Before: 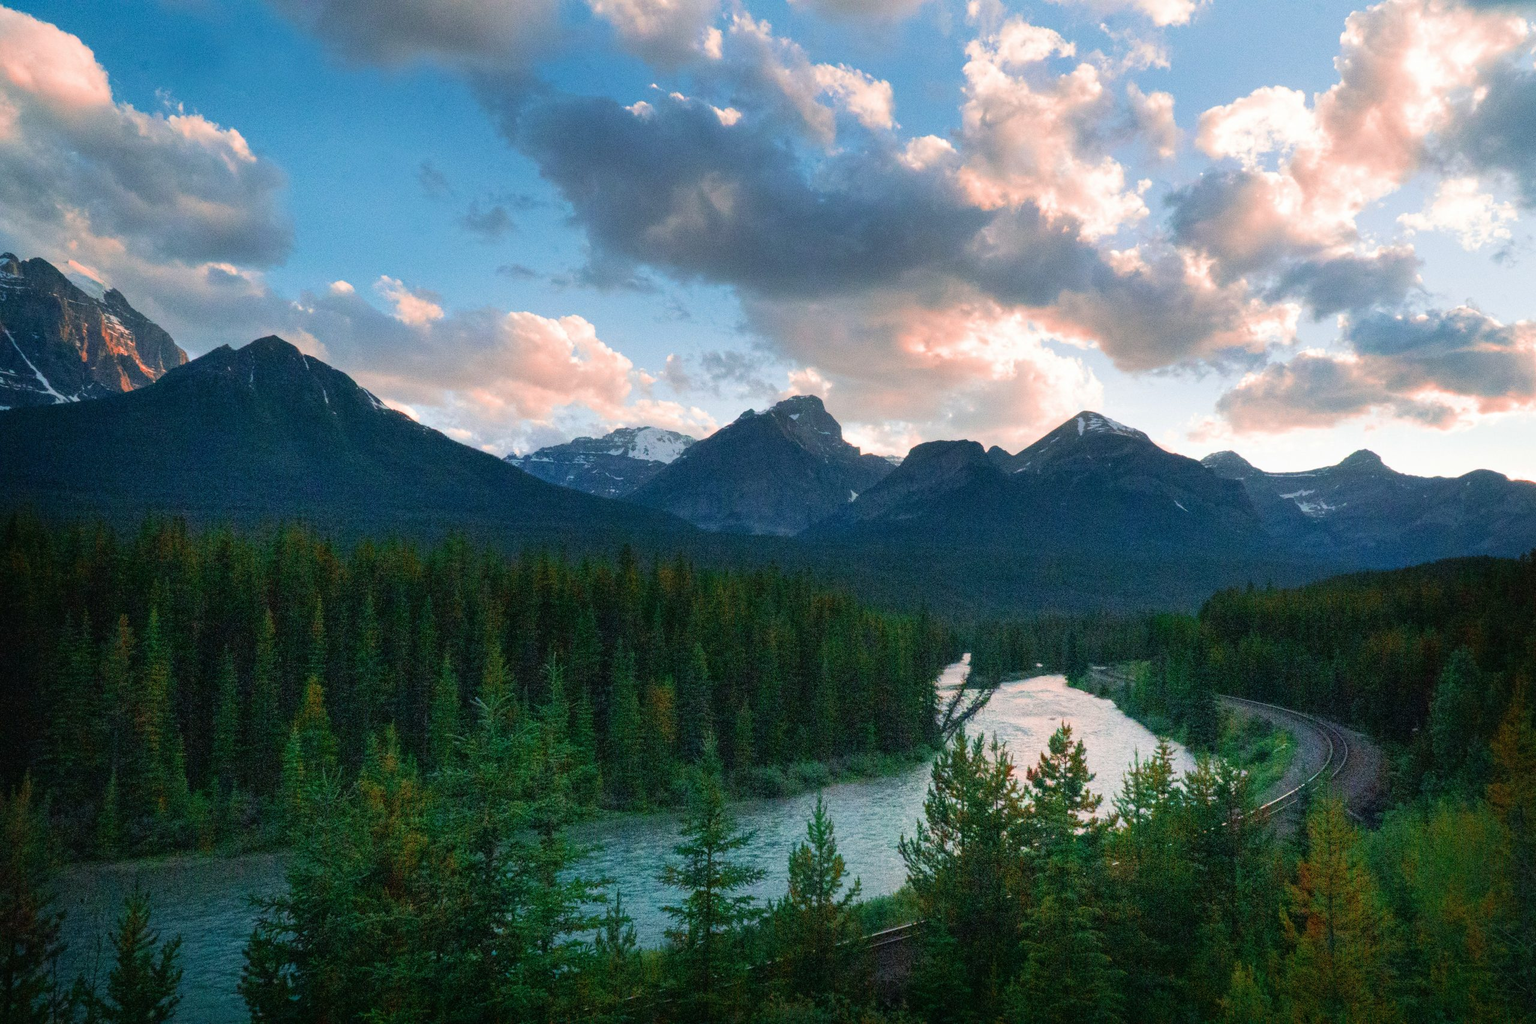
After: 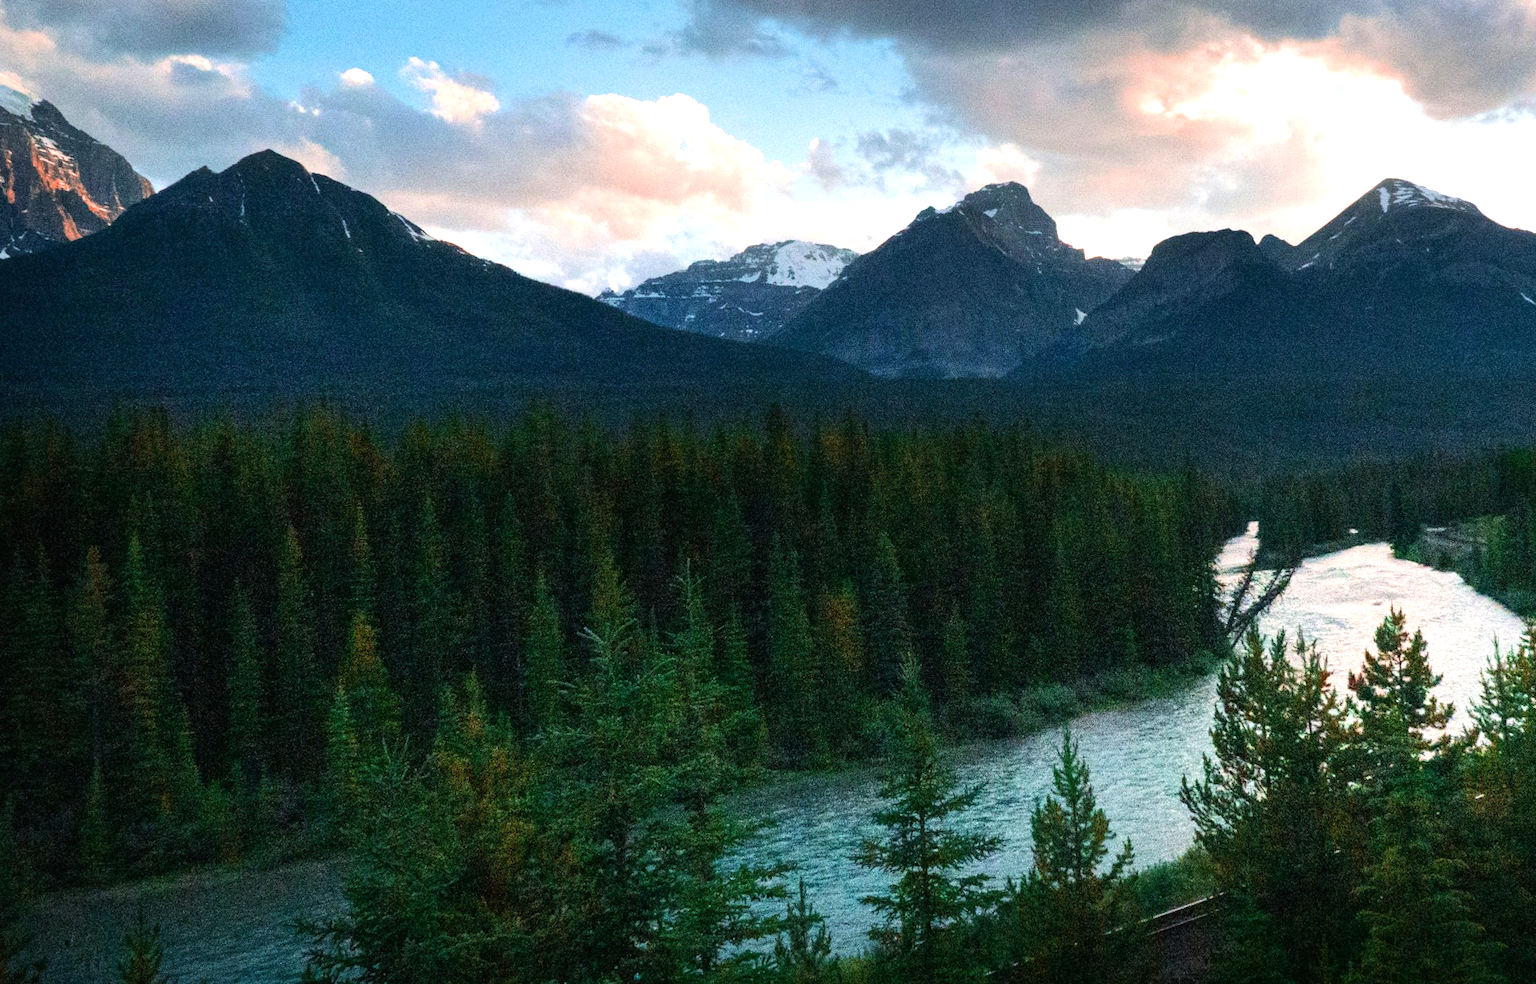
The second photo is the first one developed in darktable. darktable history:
tone equalizer: -8 EV -0.75 EV, -7 EV -0.7 EV, -6 EV -0.6 EV, -5 EV -0.4 EV, -3 EV 0.4 EV, -2 EV 0.6 EV, -1 EV 0.7 EV, +0 EV 0.75 EV, edges refinement/feathering 500, mask exposure compensation -1.57 EV, preserve details no
crop: left 6.488%, top 27.668%, right 24.183%, bottom 8.656%
rotate and perspective: rotation -4.2°, shear 0.006, automatic cropping off
